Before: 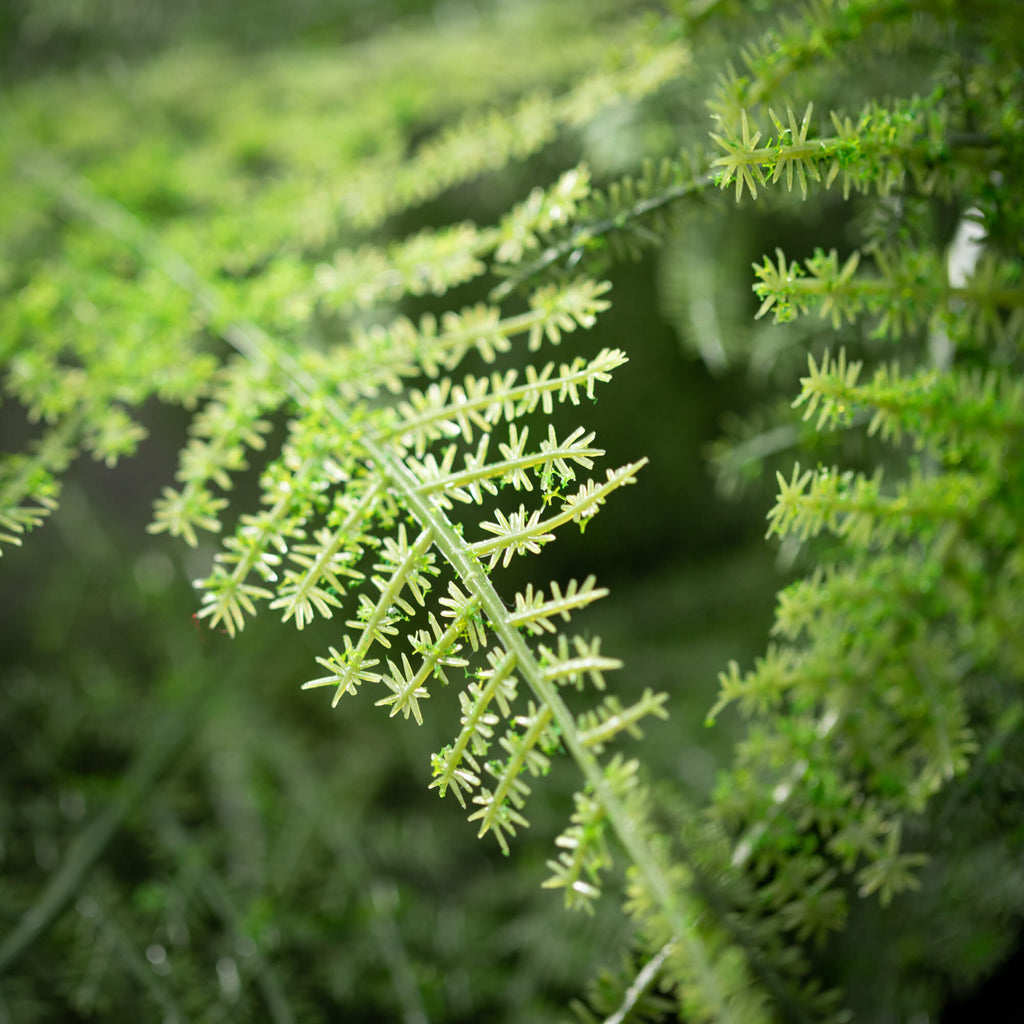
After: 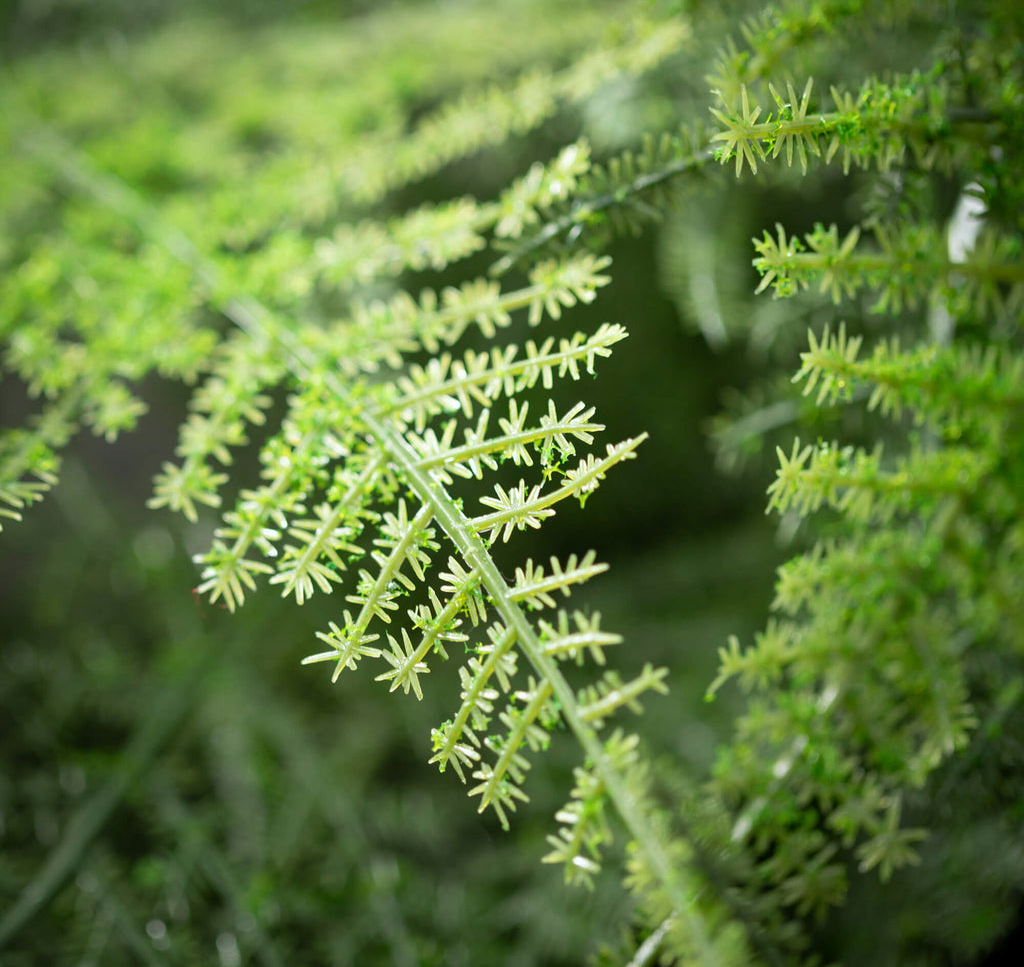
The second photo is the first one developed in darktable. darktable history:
white balance: red 0.982, blue 1.018
crop and rotate: top 2.479%, bottom 3.018%
